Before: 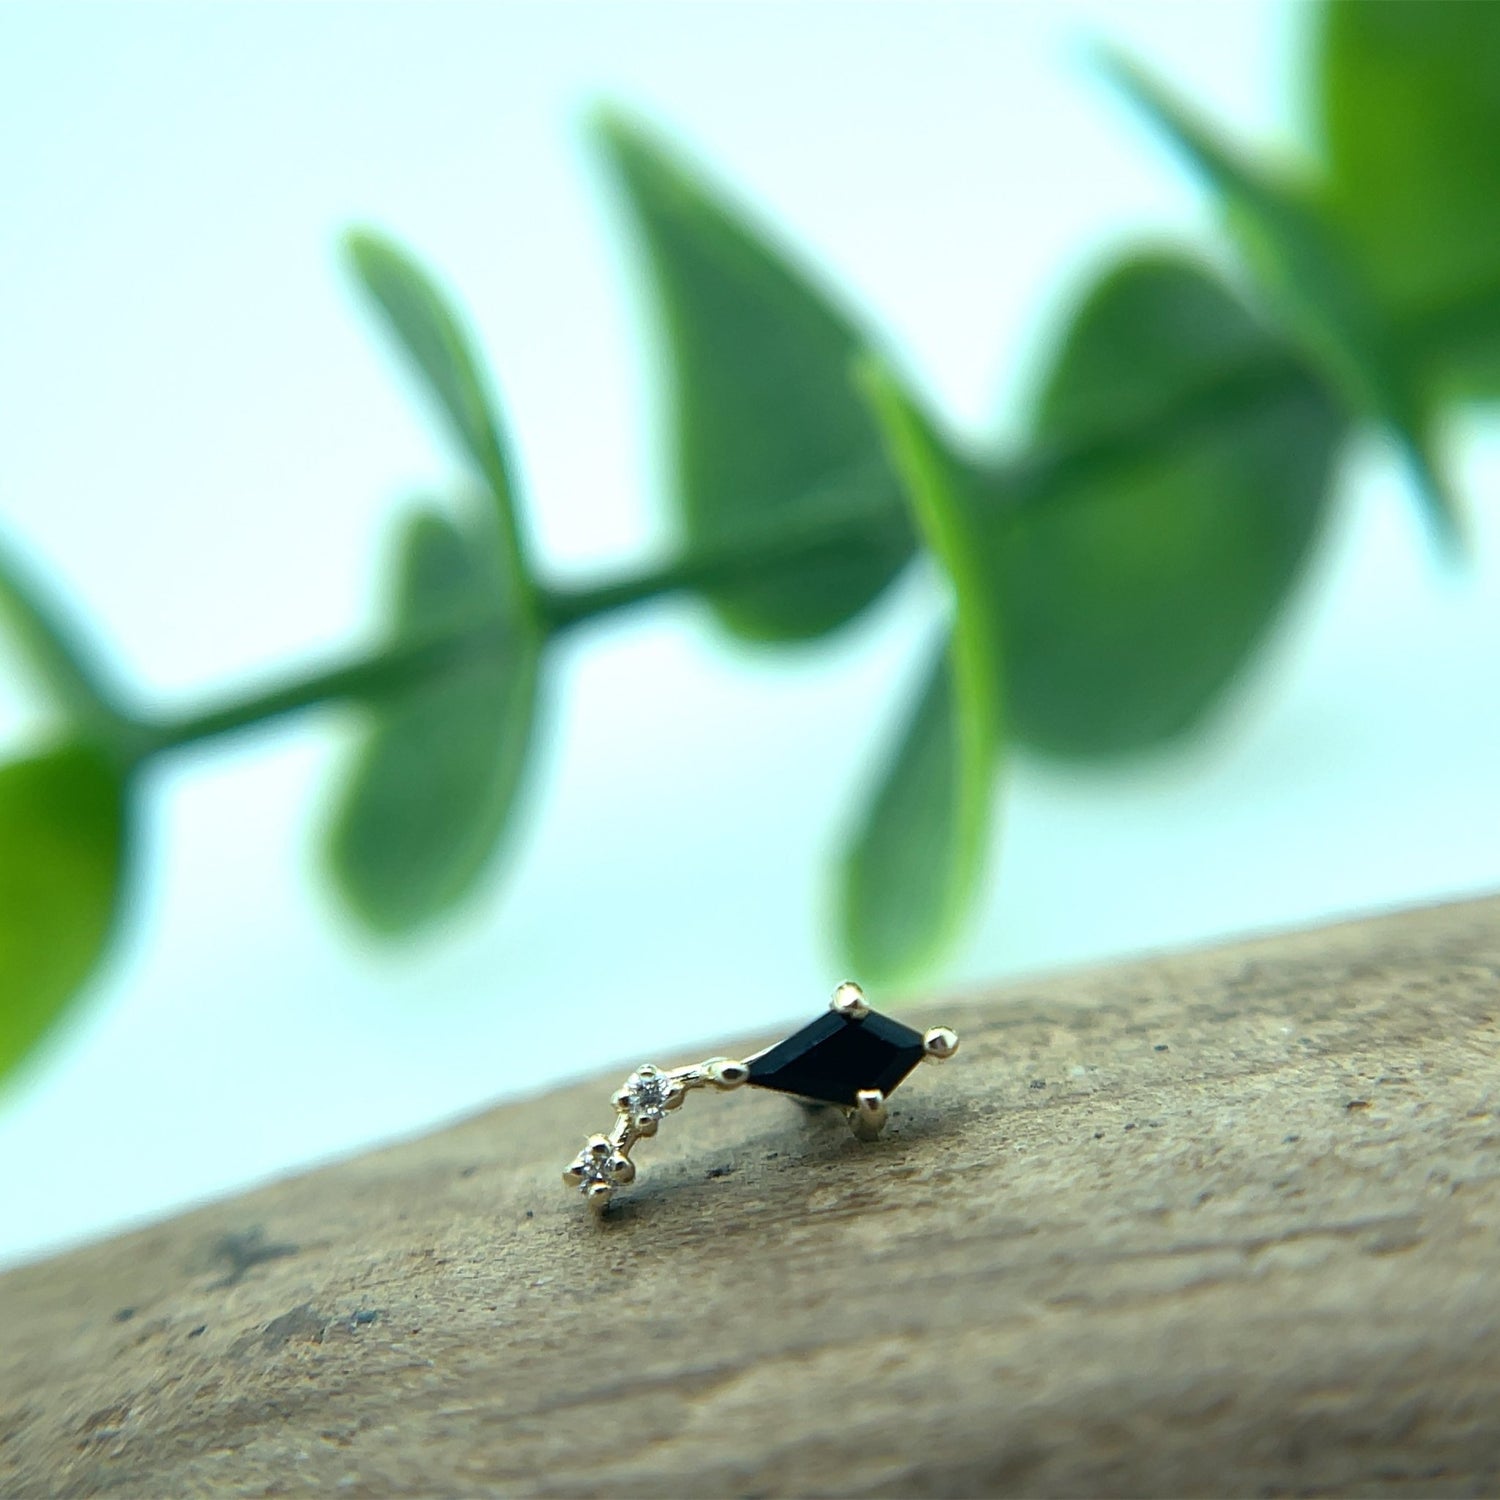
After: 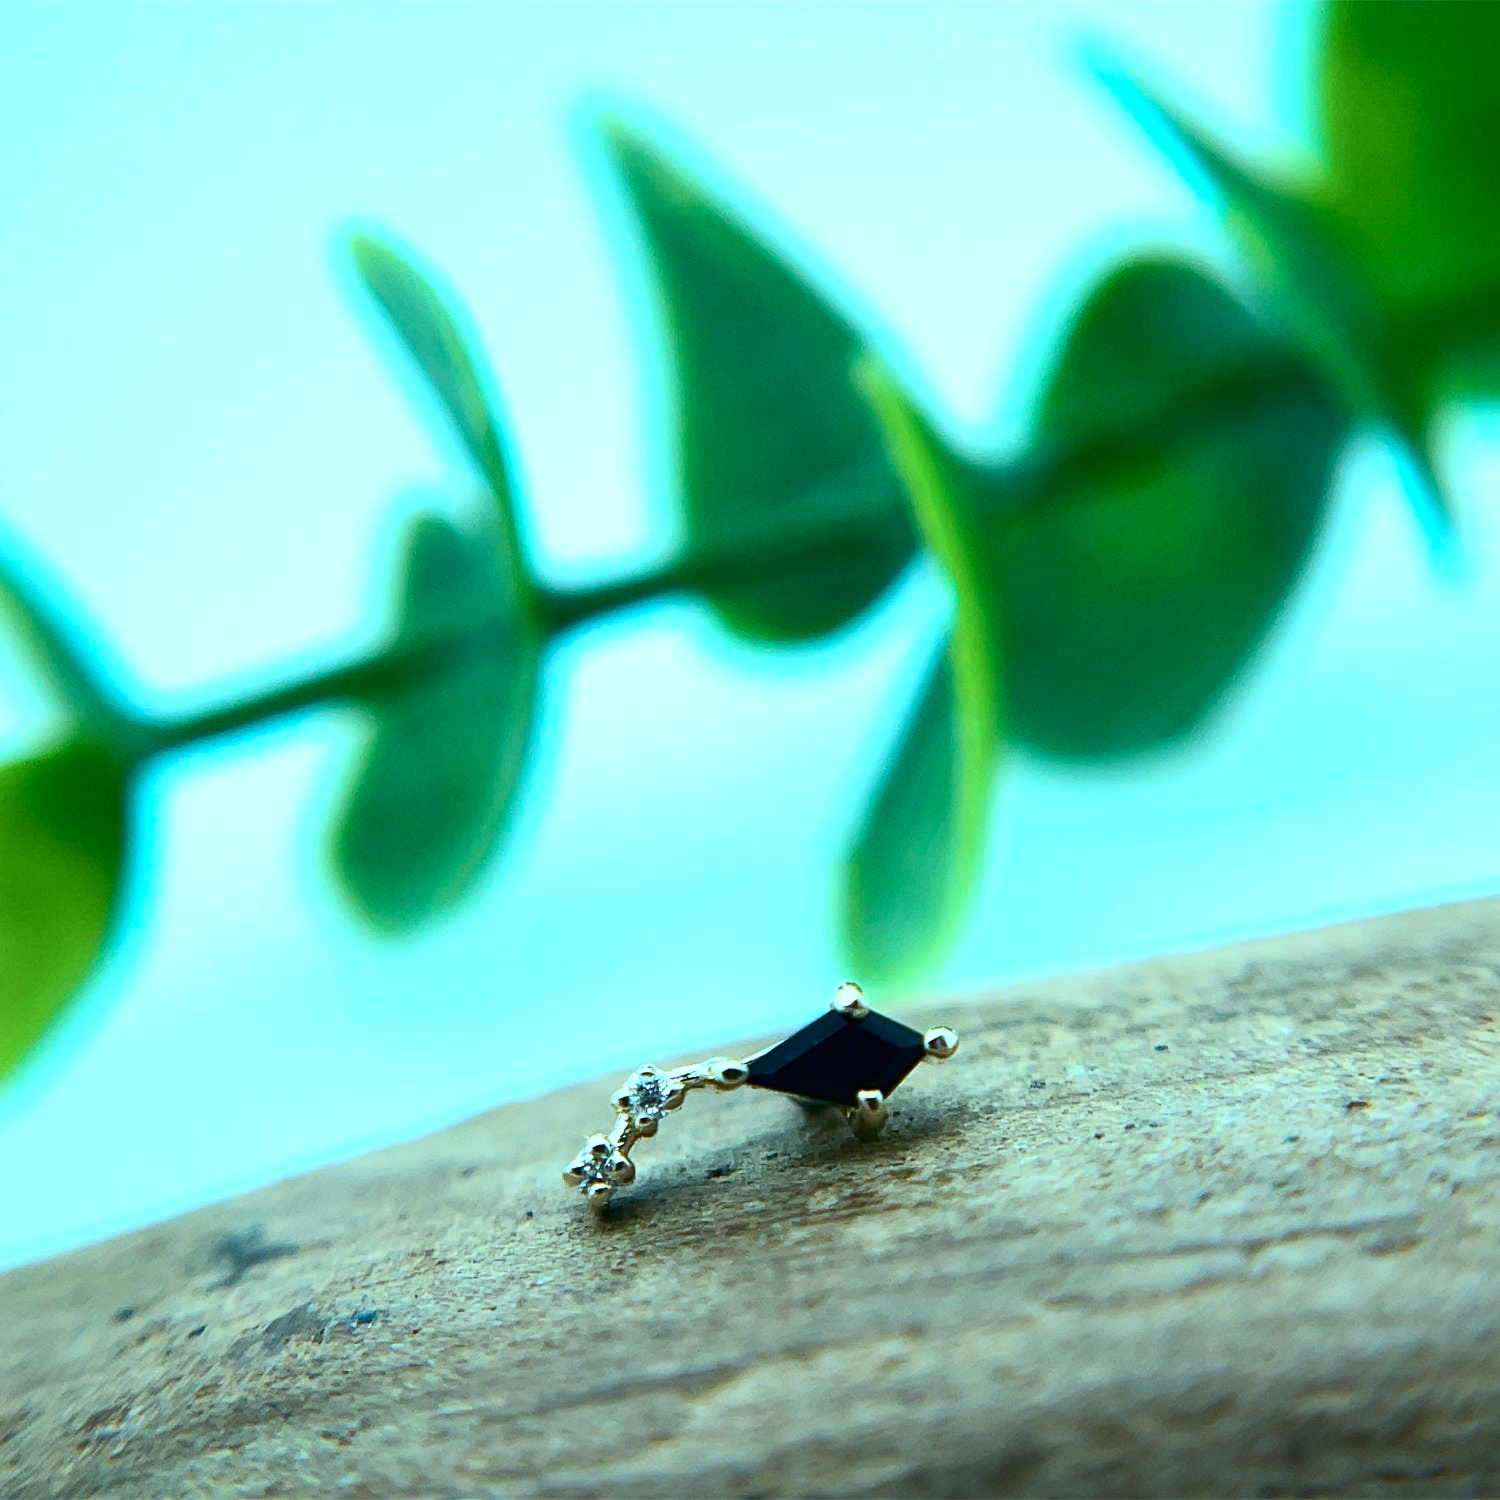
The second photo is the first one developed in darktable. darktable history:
contrast brightness saturation: contrast 0.271
color zones: curves: ch0 [(0.068, 0.464) (0.25, 0.5) (0.48, 0.508) (0.75, 0.536) (0.886, 0.476) (0.967, 0.456)]; ch1 [(0.066, 0.456) (0.25, 0.5) (0.616, 0.508) (0.746, 0.56) (0.934, 0.444)]
color balance rgb: shadows lift › chroma 1.025%, shadows lift › hue 243.26°, perceptual saturation grading › global saturation 0.076%, global vibrance 50.547%
color correction: highlights a* -10.58, highlights b* -19.37
